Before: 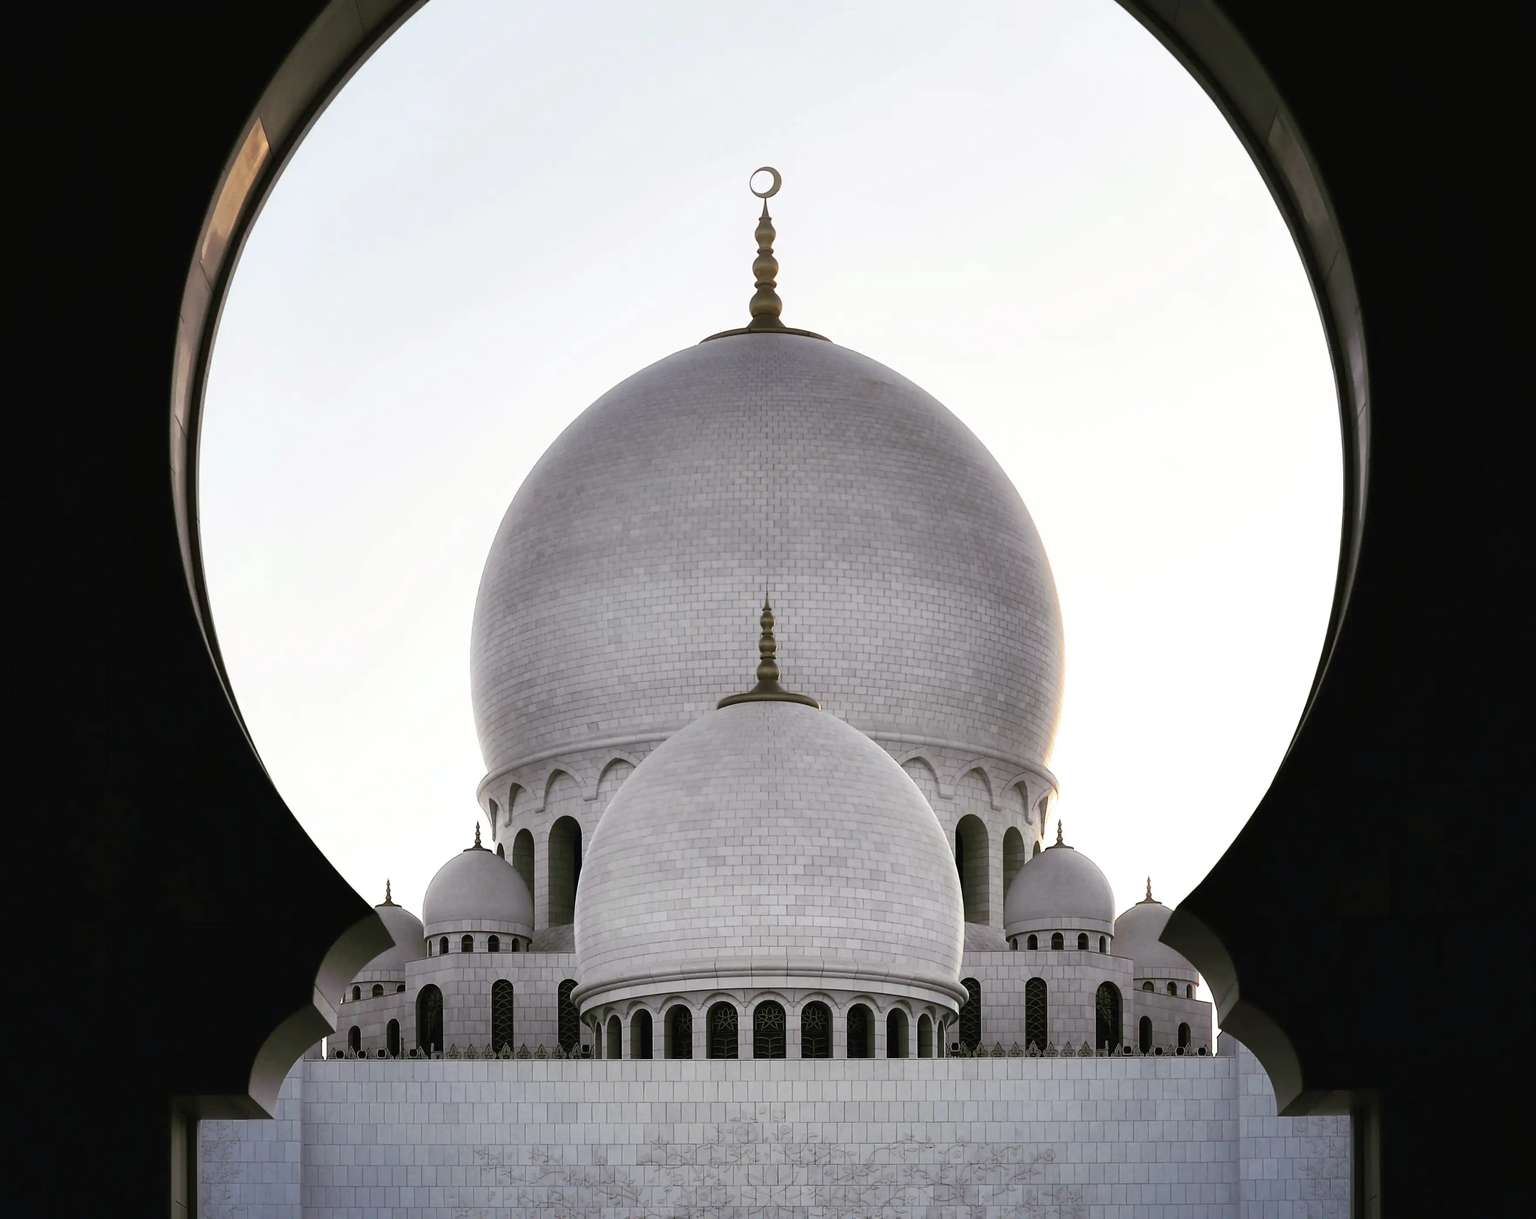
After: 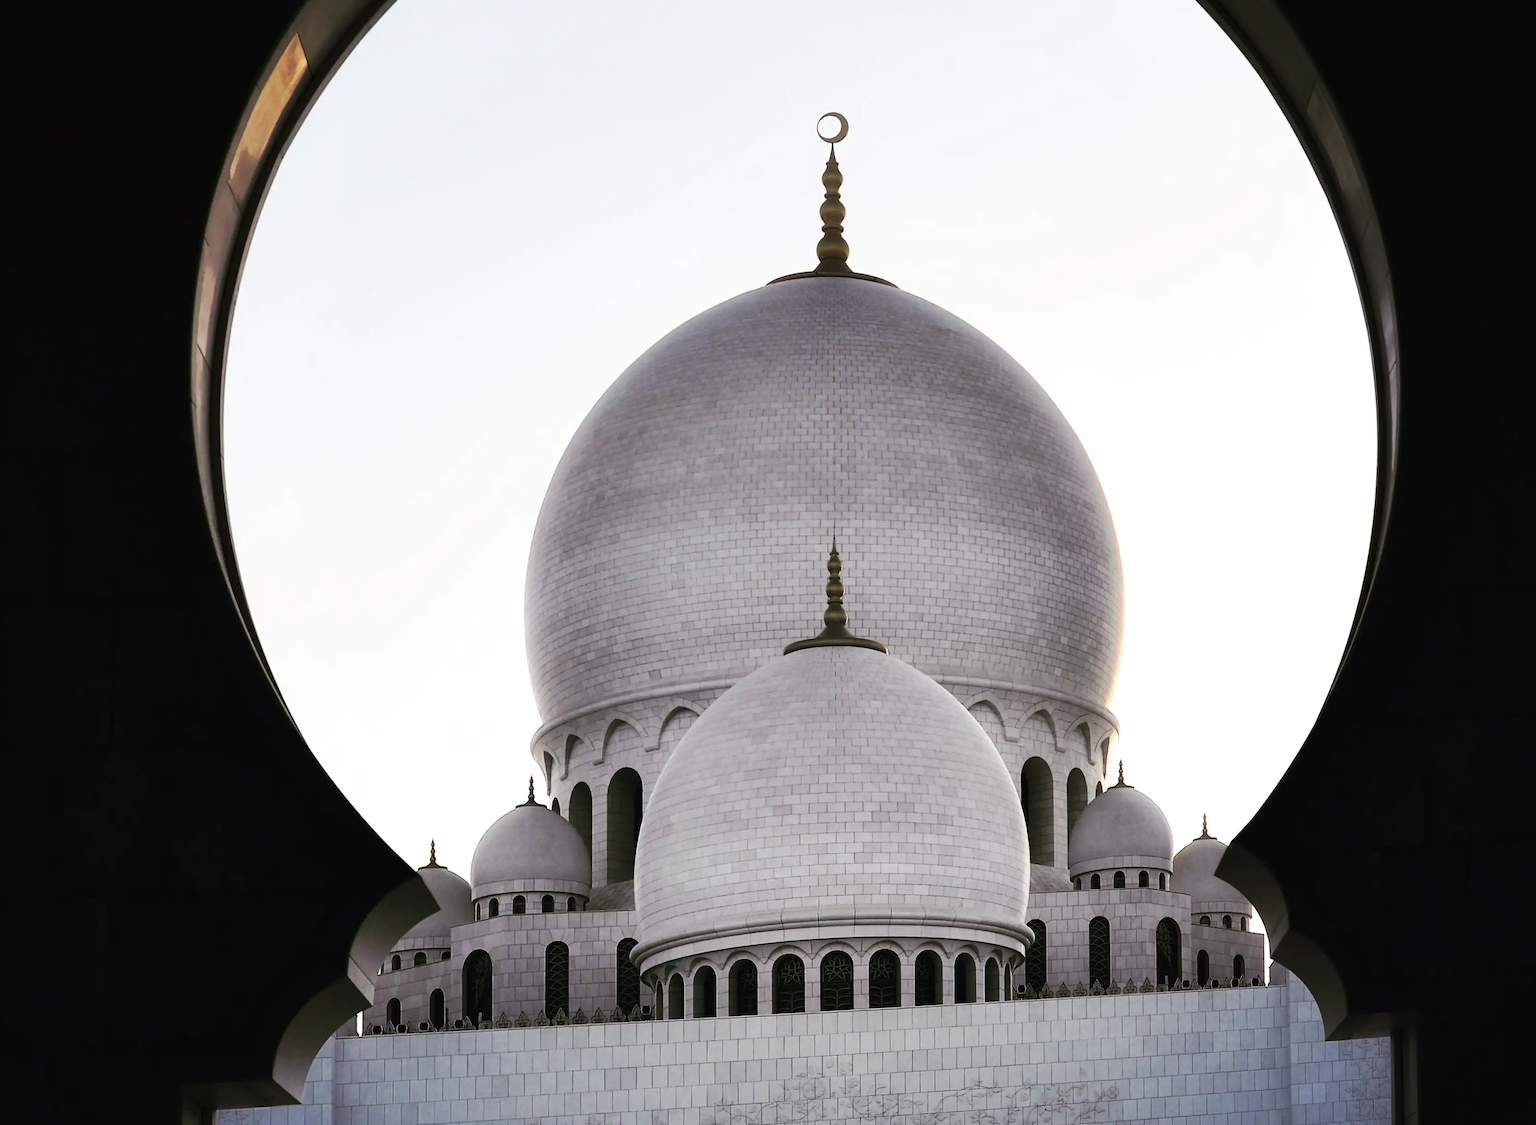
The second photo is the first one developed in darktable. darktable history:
tone curve: curves: ch0 [(0, 0) (0.003, 0.003) (0.011, 0.011) (0.025, 0.022) (0.044, 0.039) (0.069, 0.055) (0.1, 0.074) (0.136, 0.101) (0.177, 0.134) (0.224, 0.171) (0.277, 0.216) (0.335, 0.277) (0.399, 0.345) (0.468, 0.427) (0.543, 0.526) (0.623, 0.636) (0.709, 0.731) (0.801, 0.822) (0.898, 0.917) (1, 1)], preserve colors none
rotate and perspective: rotation -0.013°, lens shift (vertical) -0.027, lens shift (horizontal) 0.178, crop left 0.016, crop right 0.989, crop top 0.082, crop bottom 0.918
